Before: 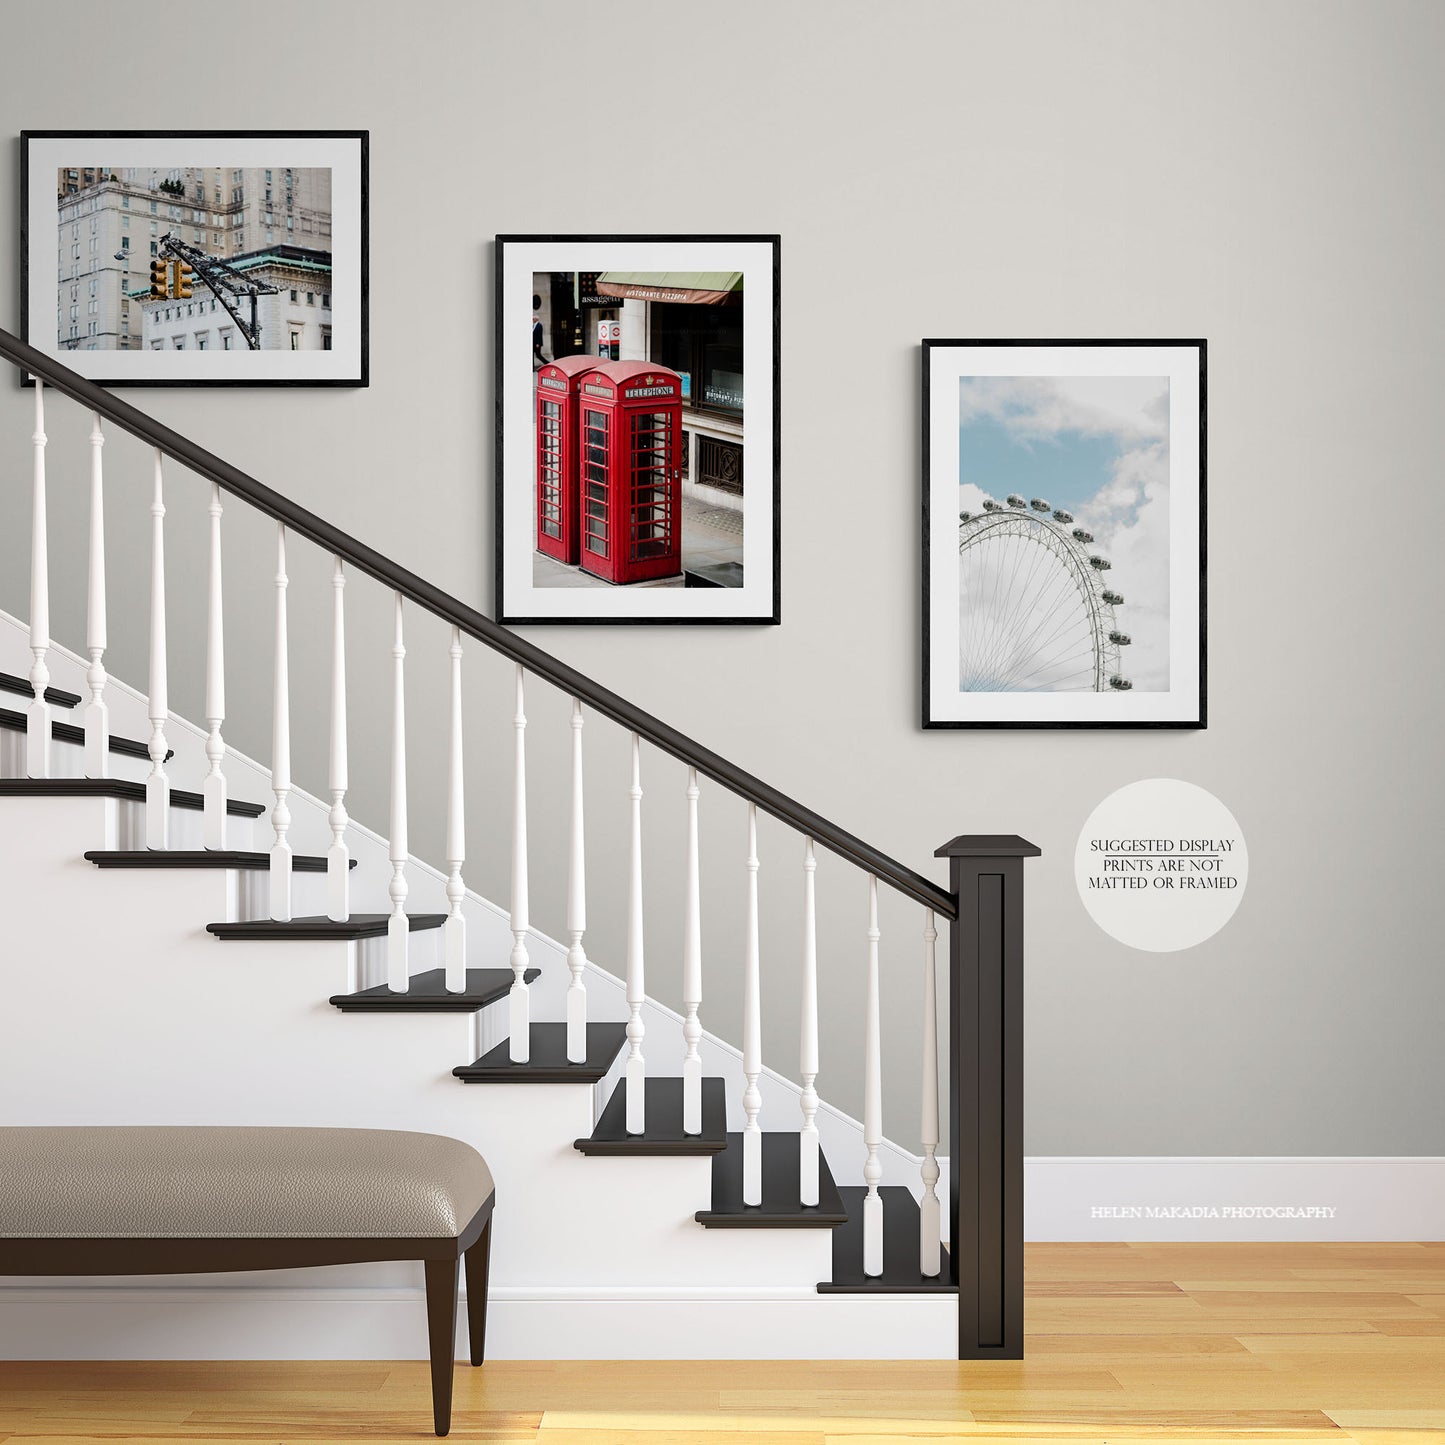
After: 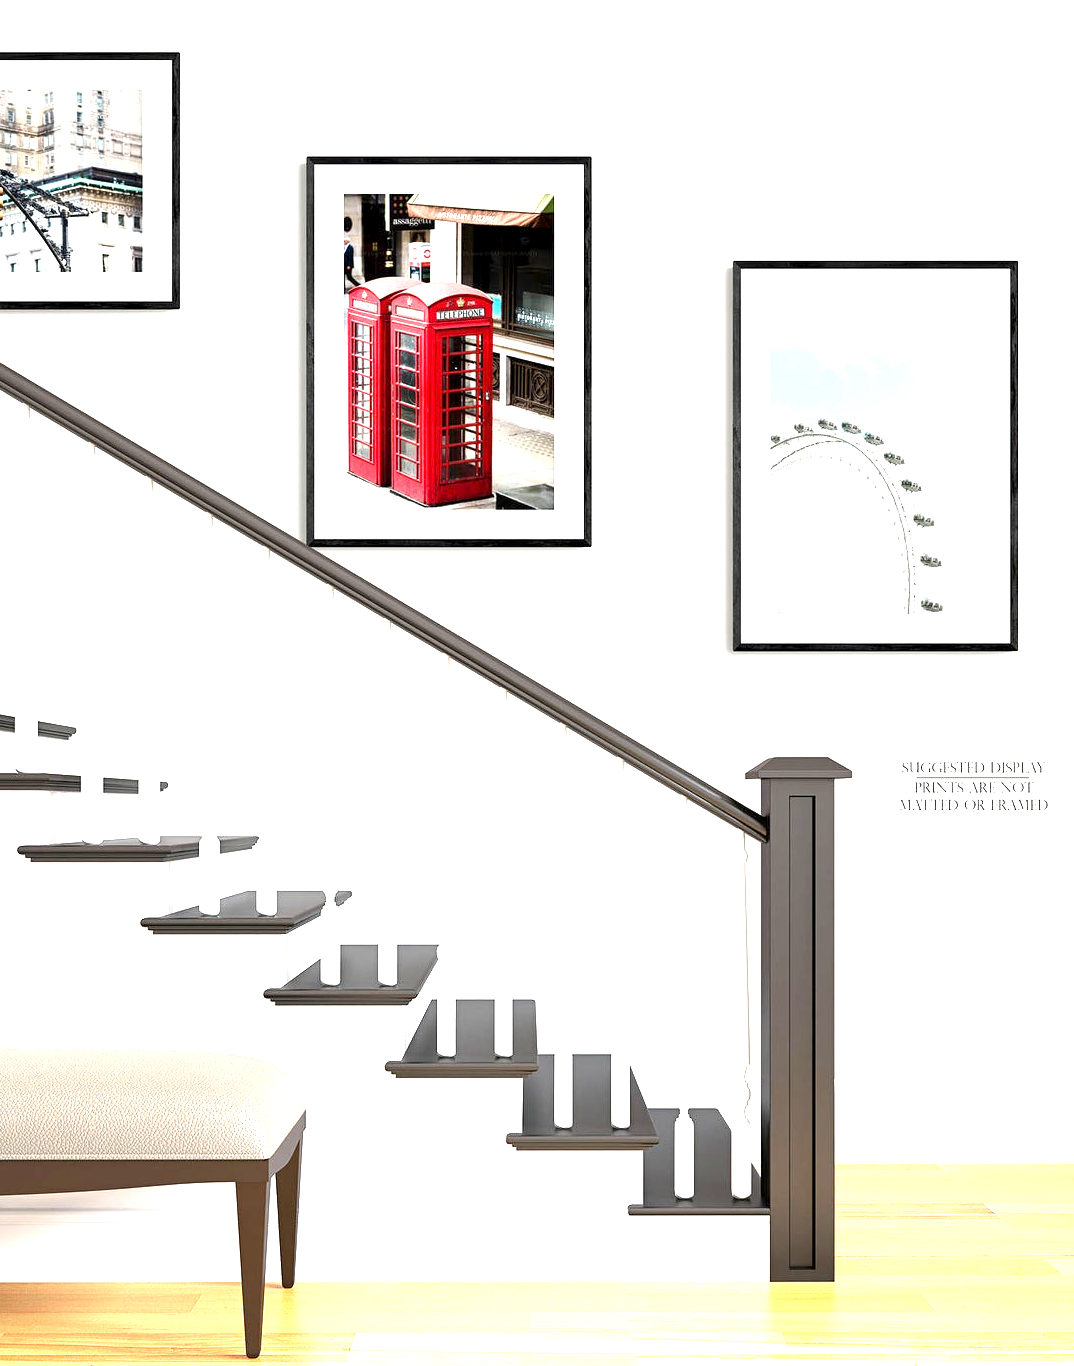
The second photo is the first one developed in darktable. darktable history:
exposure: black level correction 0.001, exposure 1.723 EV, compensate exposure bias true, compensate highlight preservation false
crop and rotate: left 13.112%, top 5.412%, right 12.518%
